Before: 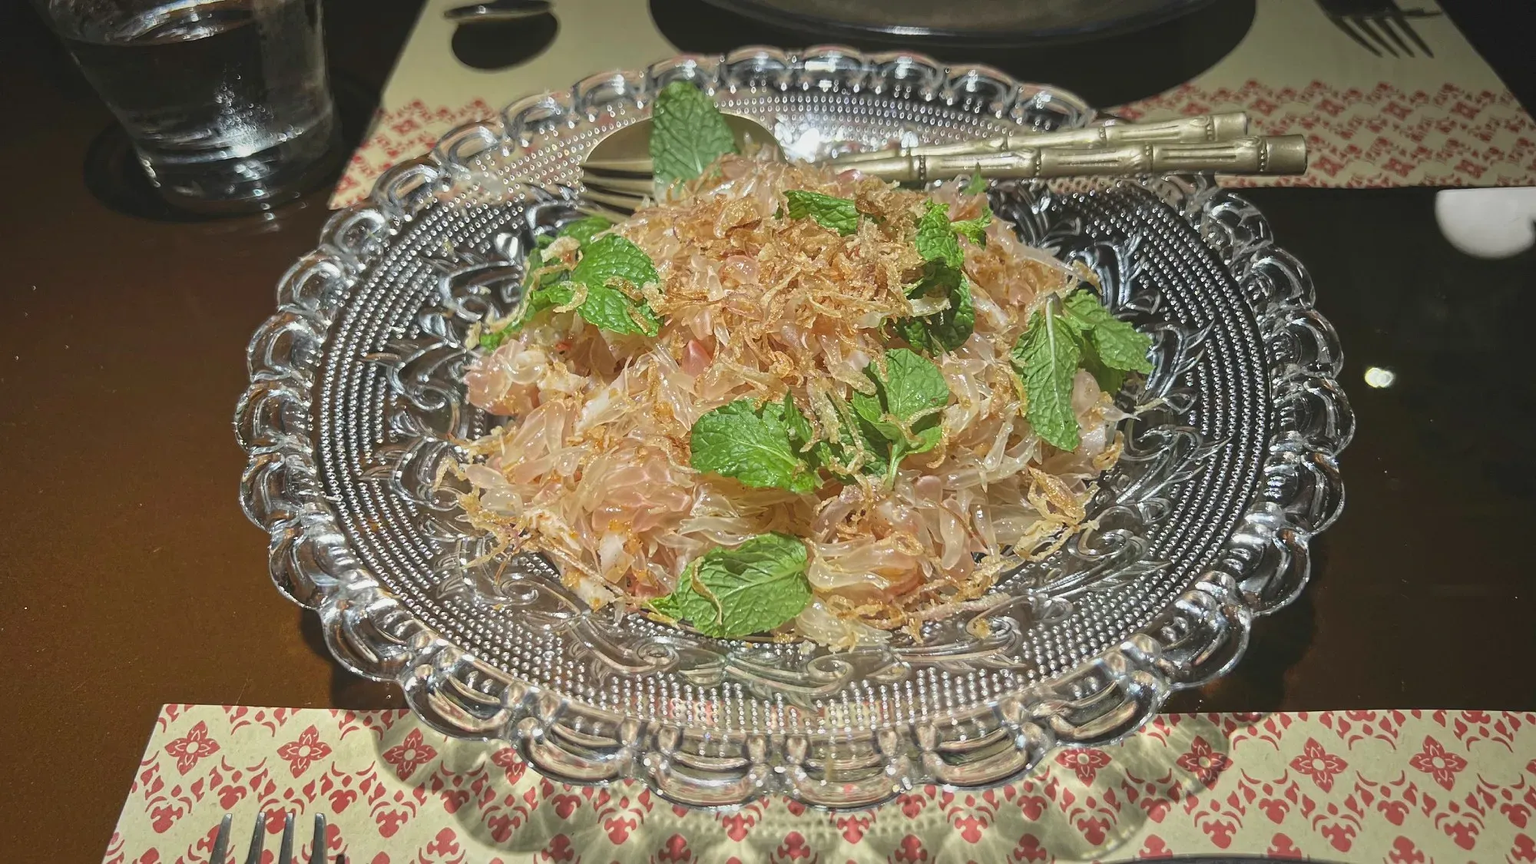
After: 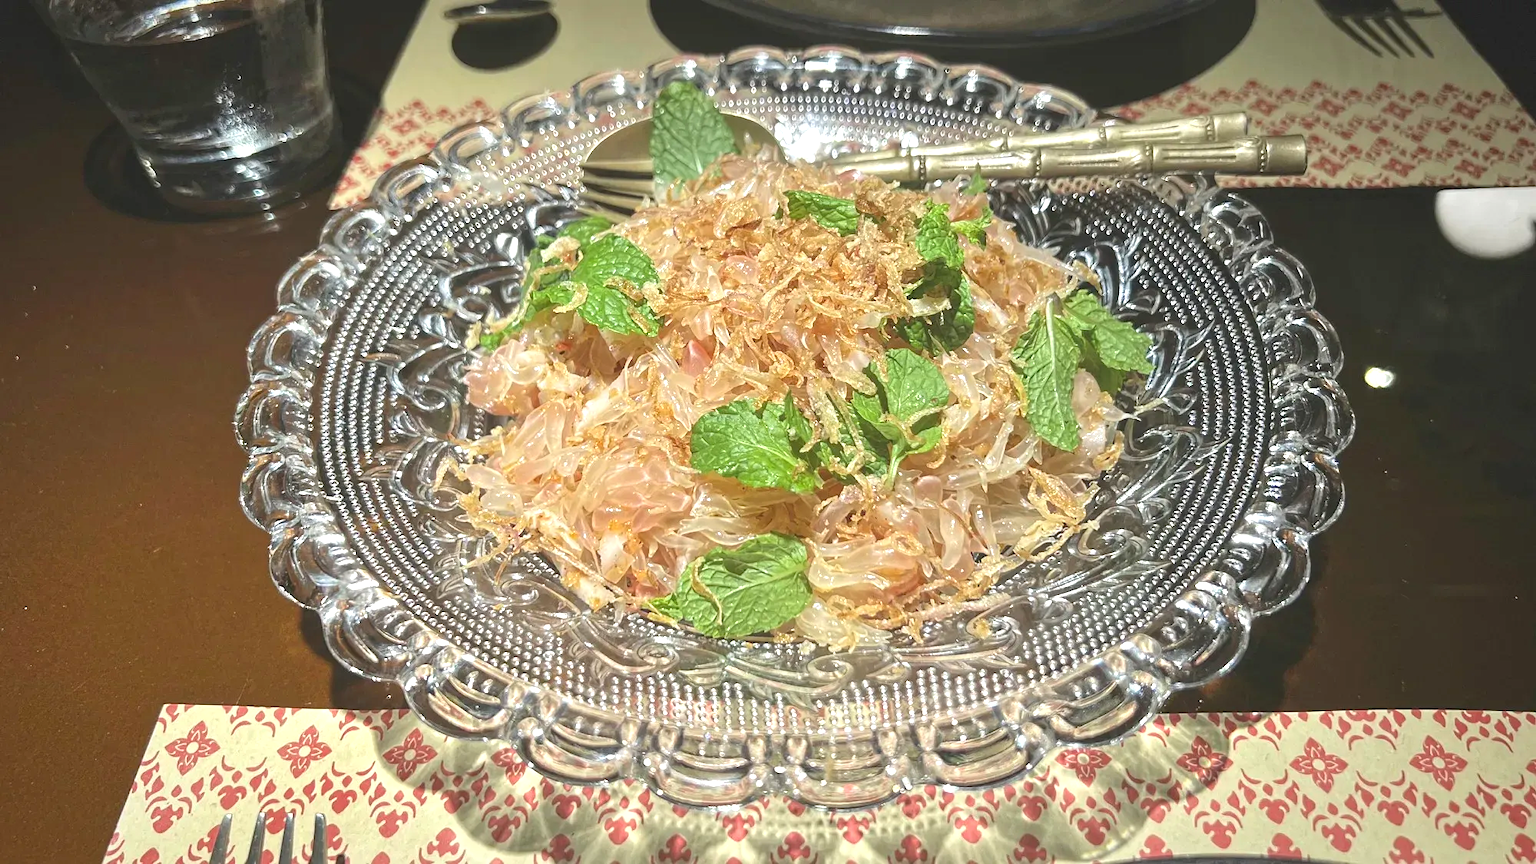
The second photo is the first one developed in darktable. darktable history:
exposure: black level correction 0, exposure 0.697 EV, compensate highlight preservation false
